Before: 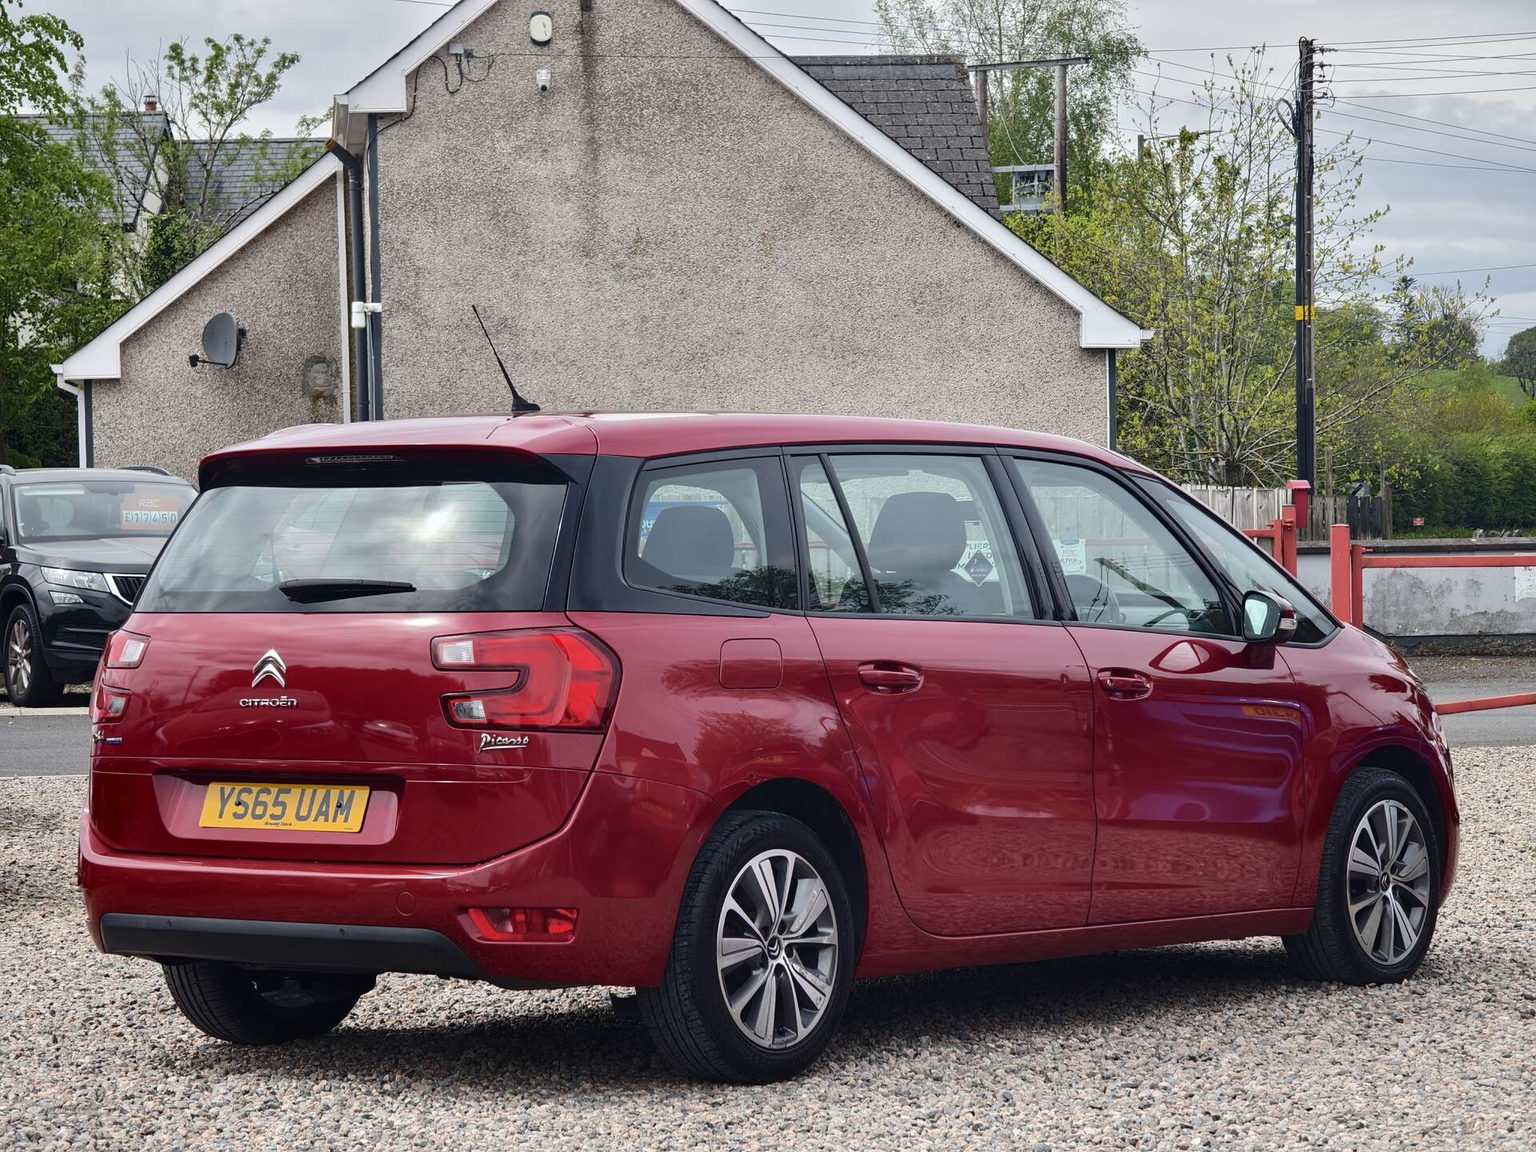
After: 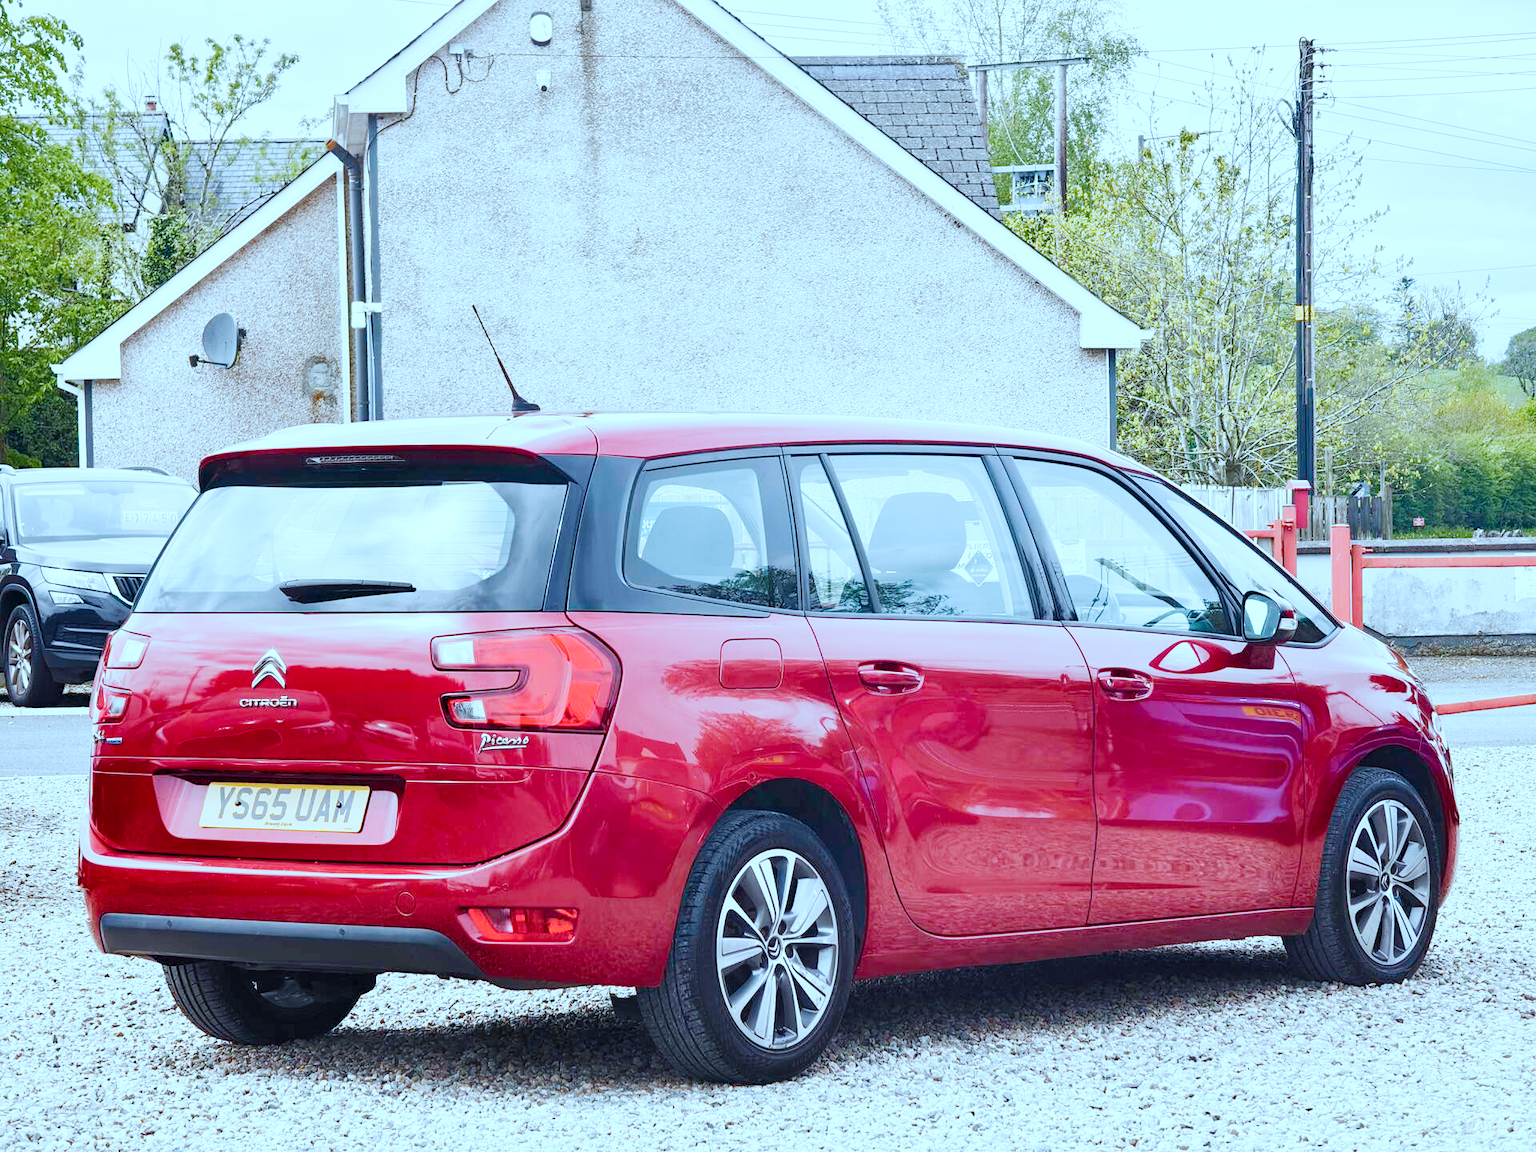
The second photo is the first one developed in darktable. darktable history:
filmic rgb: black relative exposure -7.86 EV, white relative exposure 4.31 EV, threshold 6 EV, hardness 3.9, preserve chrominance no, color science v4 (2020), contrast in shadows soft, contrast in highlights soft, enable highlight reconstruction true
color calibration: illuminant same as pipeline (D50), adaptation XYZ, x 0.346, y 0.358, temperature 5005.14 K, saturation algorithm version 1 (2020)
color correction: highlights a* -9.88, highlights b* -21.76
color balance rgb: power › luminance 3.472%, power › hue 233.12°, perceptual saturation grading › global saturation 19.892%, global vibrance 20%
exposure: exposure 1.995 EV, compensate highlight preservation false
